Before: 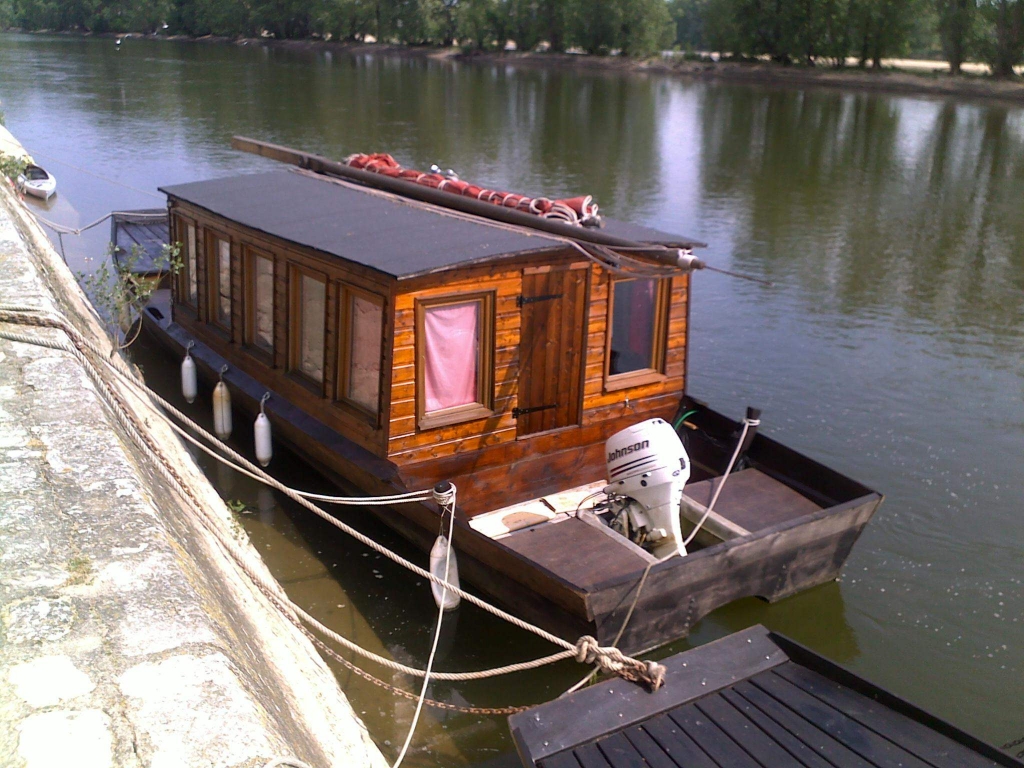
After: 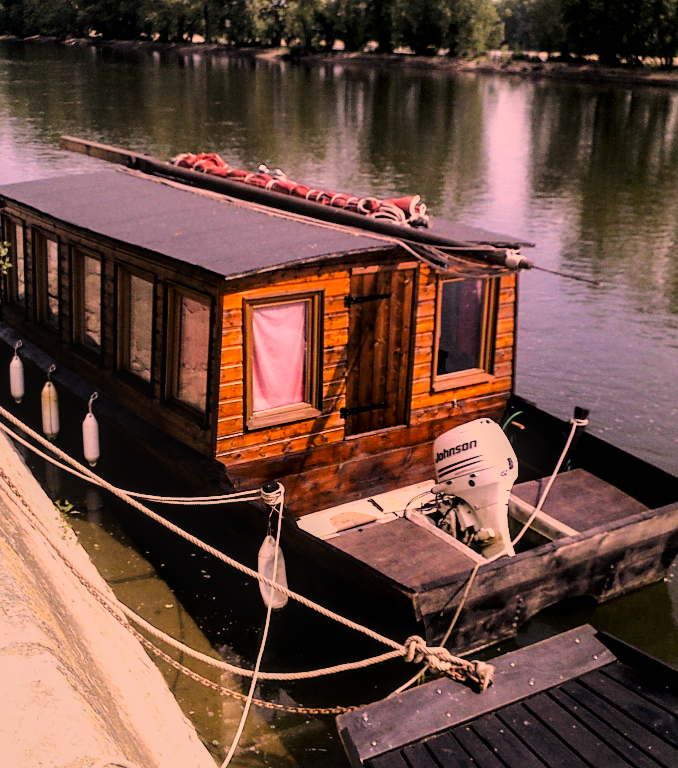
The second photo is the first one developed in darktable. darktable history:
local contrast: on, module defaults
color correction: highlights a* 22.32, highlights b* 21.97
crop: left 16.887%, right 16.873%
filmic rgb: black relative exposure -5.02 EV, white relative exposure 3.97 EV, threshold 2.96 EV, hardness 2.9, contrast 1.3, highlights saturation mix -28.89%, iterations of high-quality reconstruction 10, enable highlight reconstruction true
tone curve: curves: ch0 [(0.003, 0.003) (0.104, 0.069) (0.236, 0.218) (0.401, 0.443) (0.495, 0.55) (0.625, 0.67) (0.819, 0.841) (0.96, 0.899)]; ch1 [(0, 0) (0.161, 0.092) (0.37, 0.302) (0.424, 0.402) (0.45, 0.466) (0.495, 0.506) (0.573, 0.571) (0.638, 0.641) (0.751, 0.741) (1, 1)]; ch2 [(0, 0) (0.352, 0.403) (0.466, 0.443) (0.524, 0.501) (0.56, 0.556) (1, 1)], color space Lab, linked channels, preserve colors none
sharpen: amount 0.208
